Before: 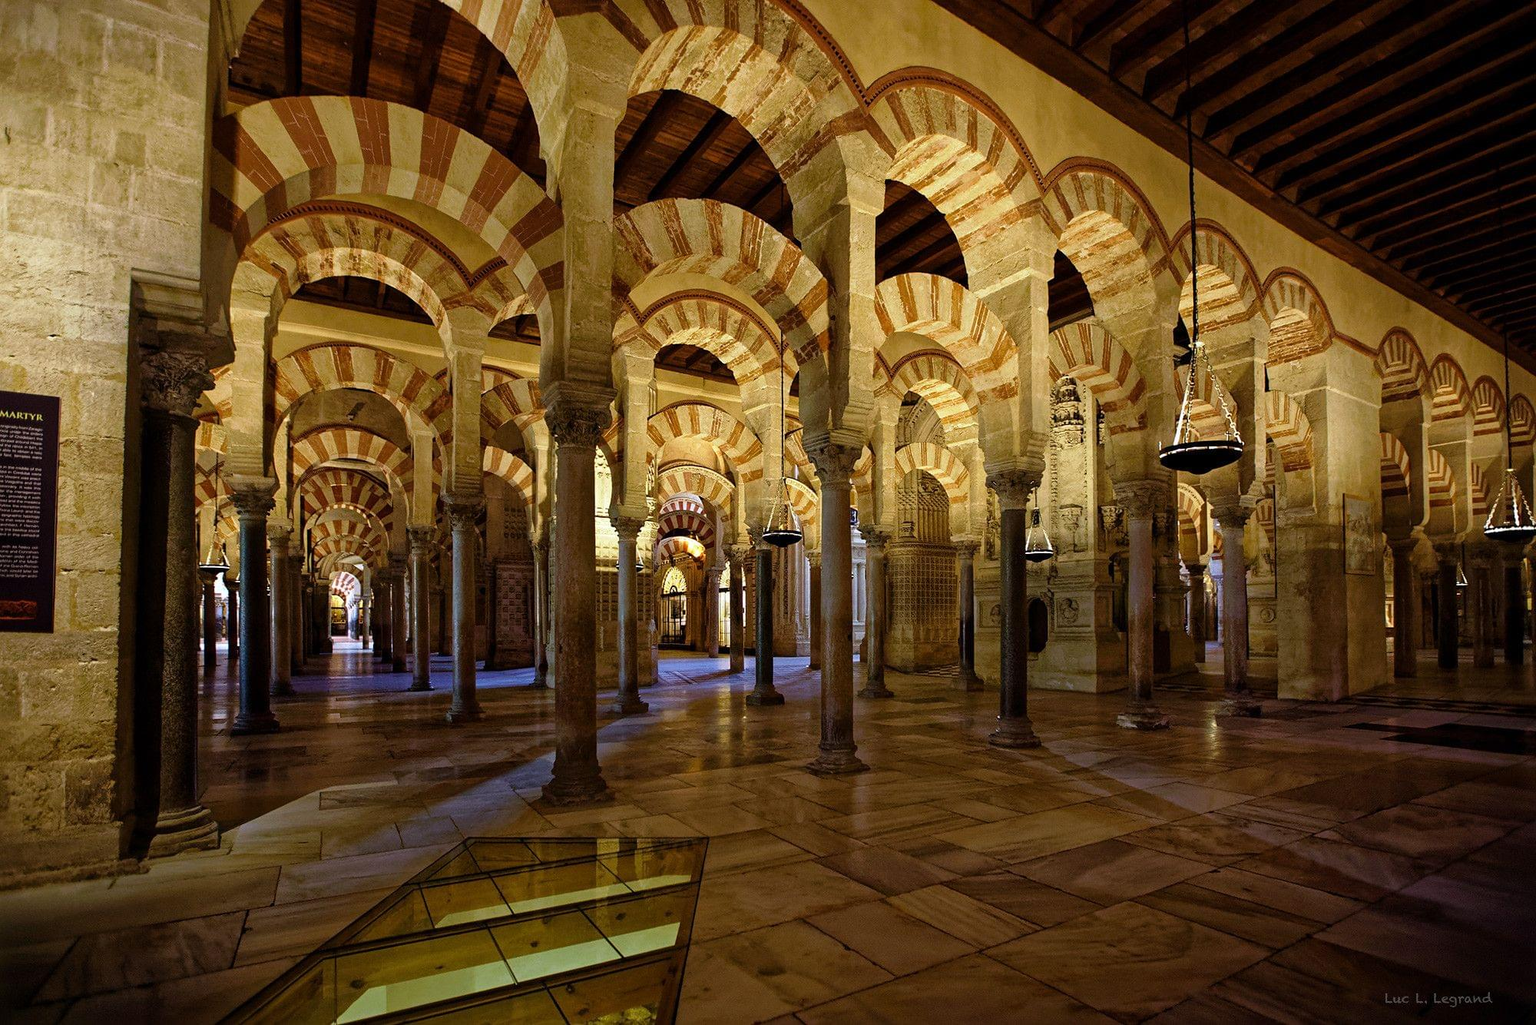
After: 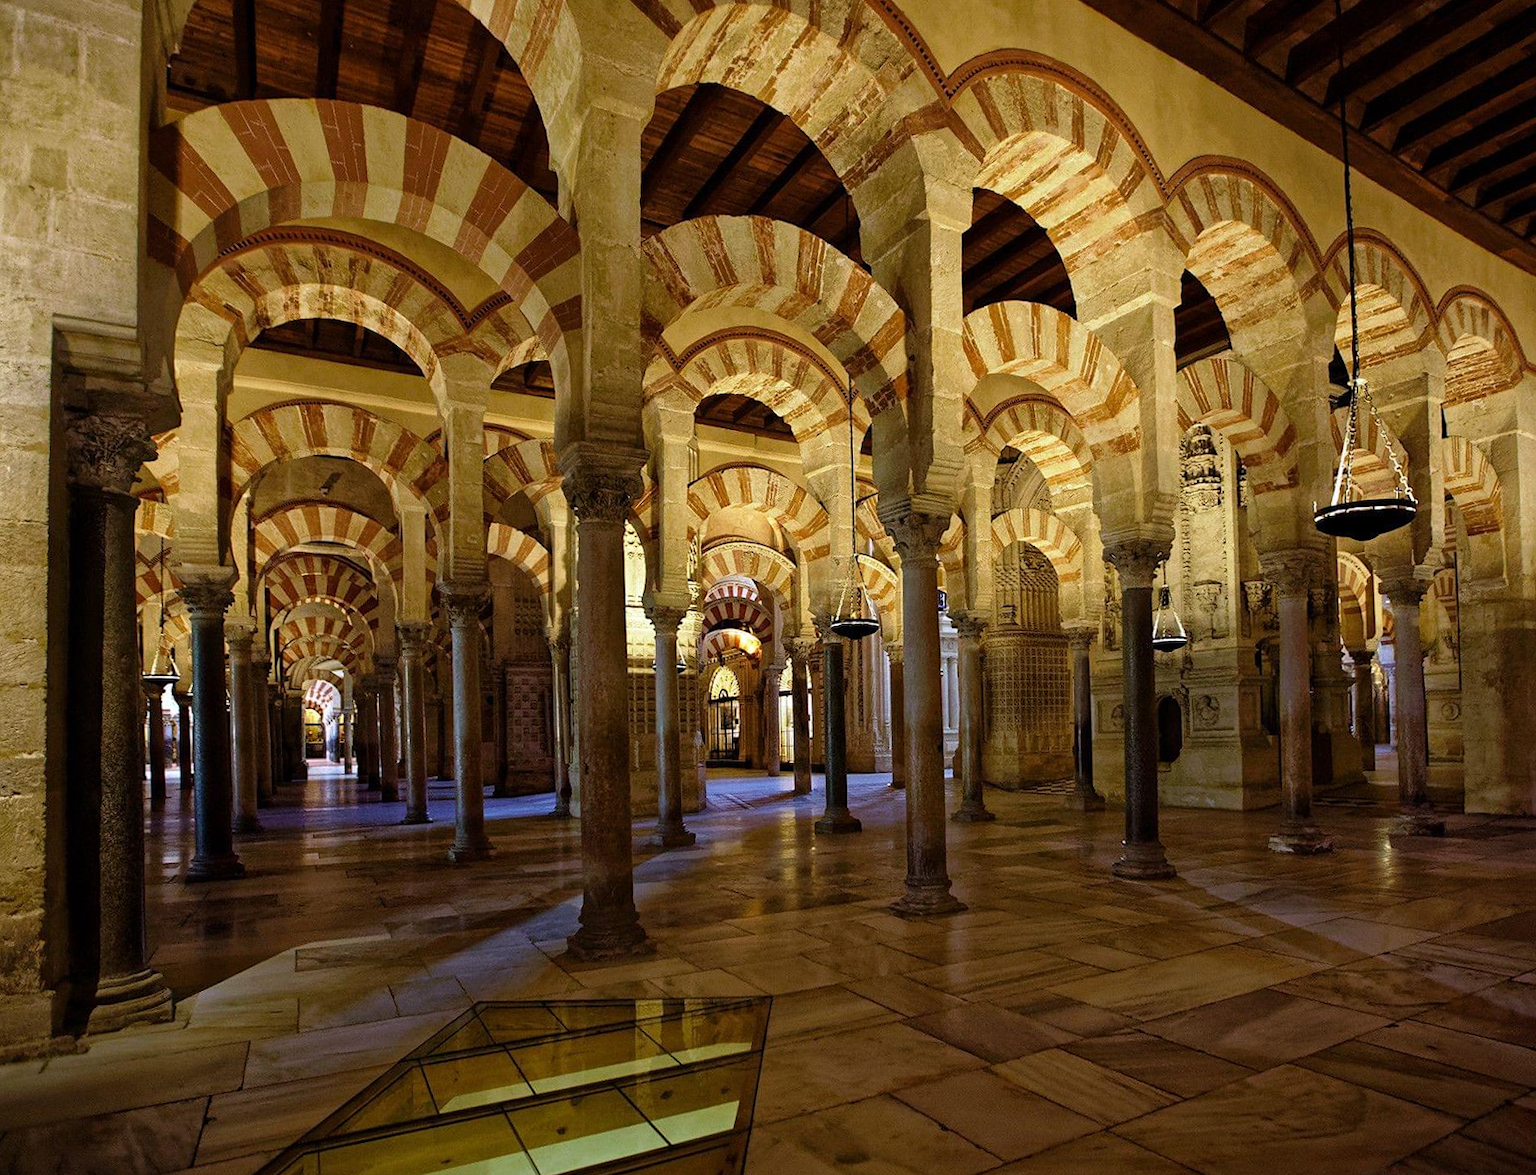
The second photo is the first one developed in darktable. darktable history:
tone equalizer: edges refinement/feathering 500, mask exposure compensation -1.57 EV, preserve details no
crop and rotate: angle 1.11°, left 4.206%, top 0.975%, right 11.655%, bottom 2.515%
